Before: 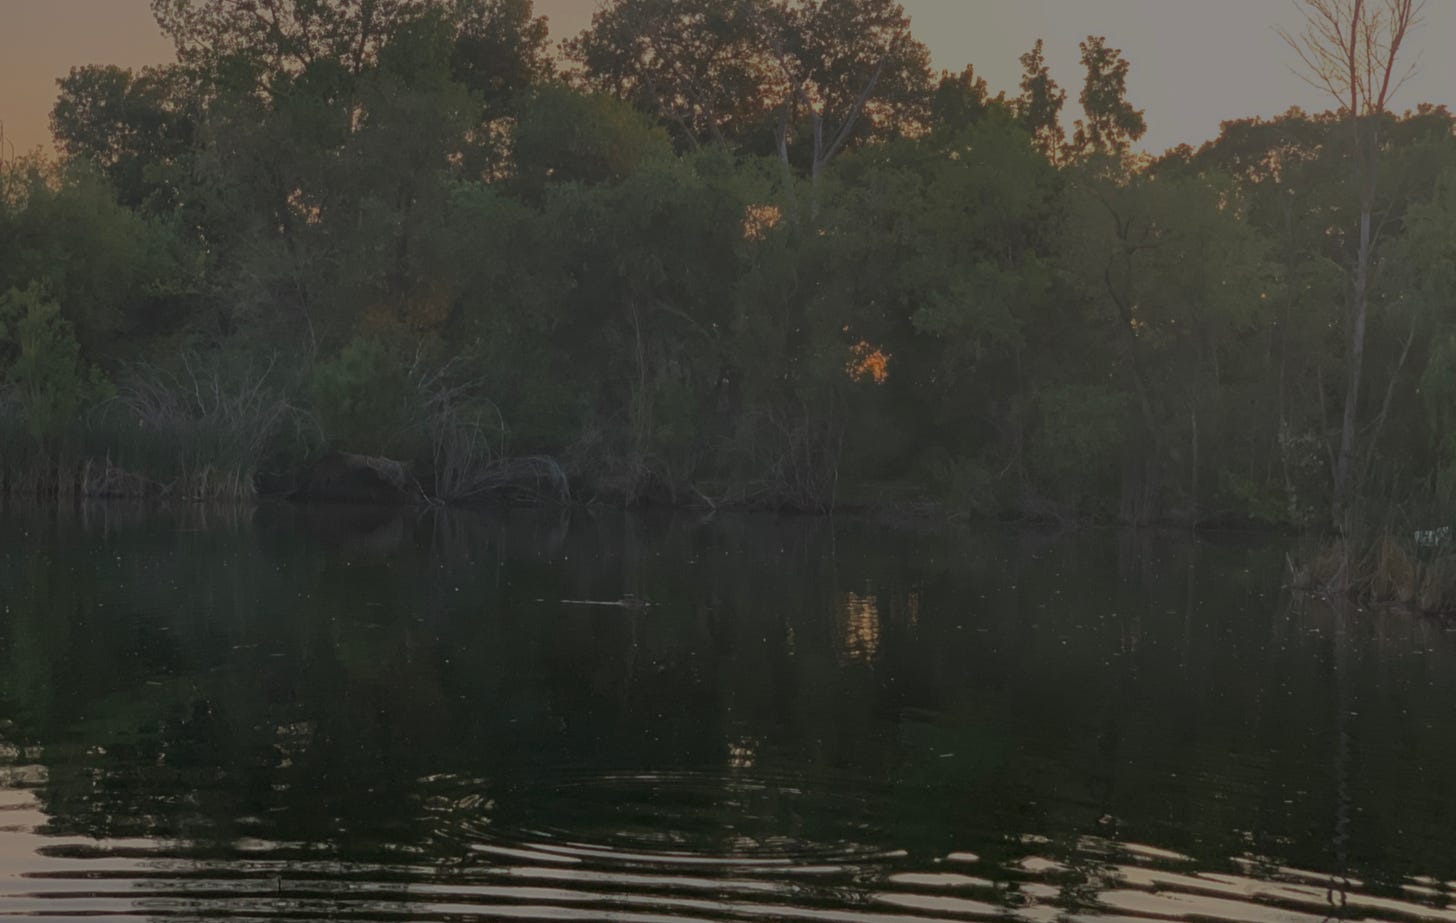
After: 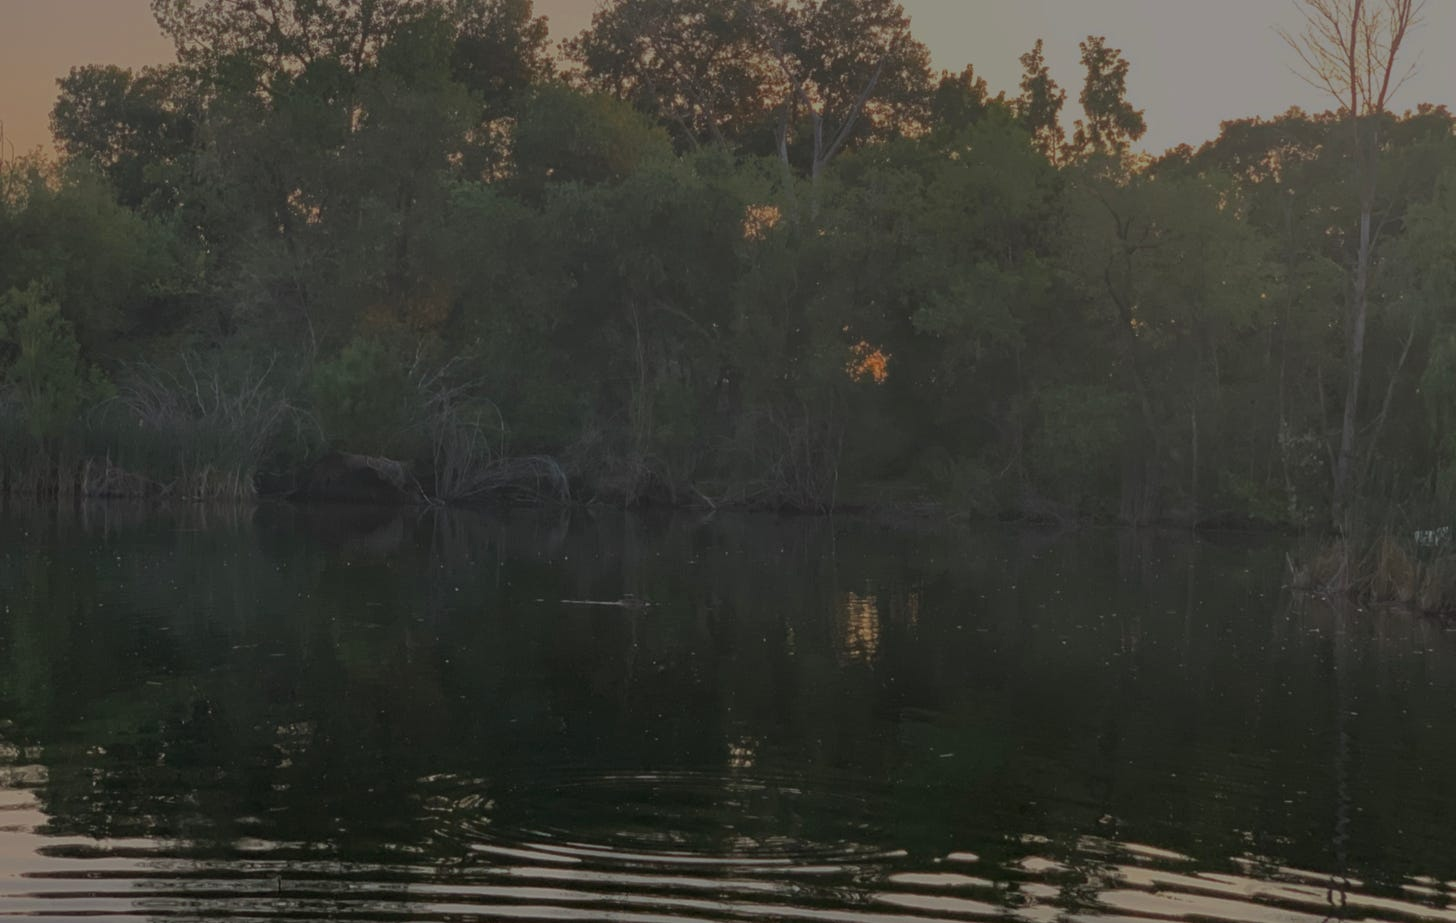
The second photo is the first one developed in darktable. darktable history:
tone curve: curves: ch0 [(0, 0) (0.003, 0.003) (0.011, 0.012) (0.025, 0.026) (0.044, 0.046) (0.069, 0.072) (0.1, 0.104) (0.136, 0.141) (0.177, 0.185) (0.224, 0.234) (0.277, 0.289) (0.335, 0.349) (0.399, 0.415) (0.468, 0.488) (0.543, 0.566) (0.623, 0.649) (0.709, 0.739) (0.801, 0.834) (0.898, 0.923) (1, 1)], color space Lab, independent channels, preserve colors none
